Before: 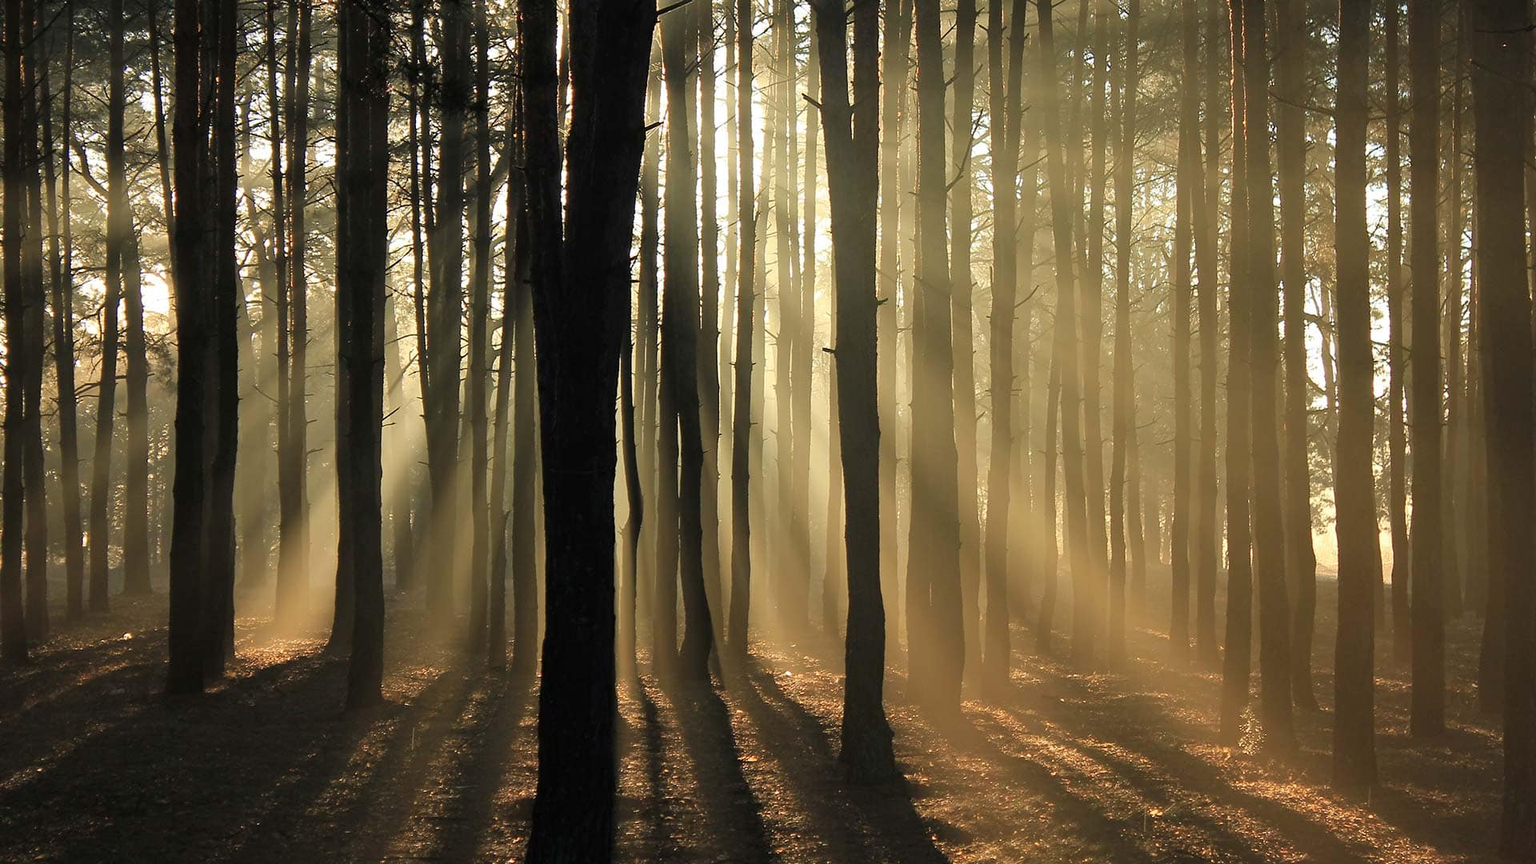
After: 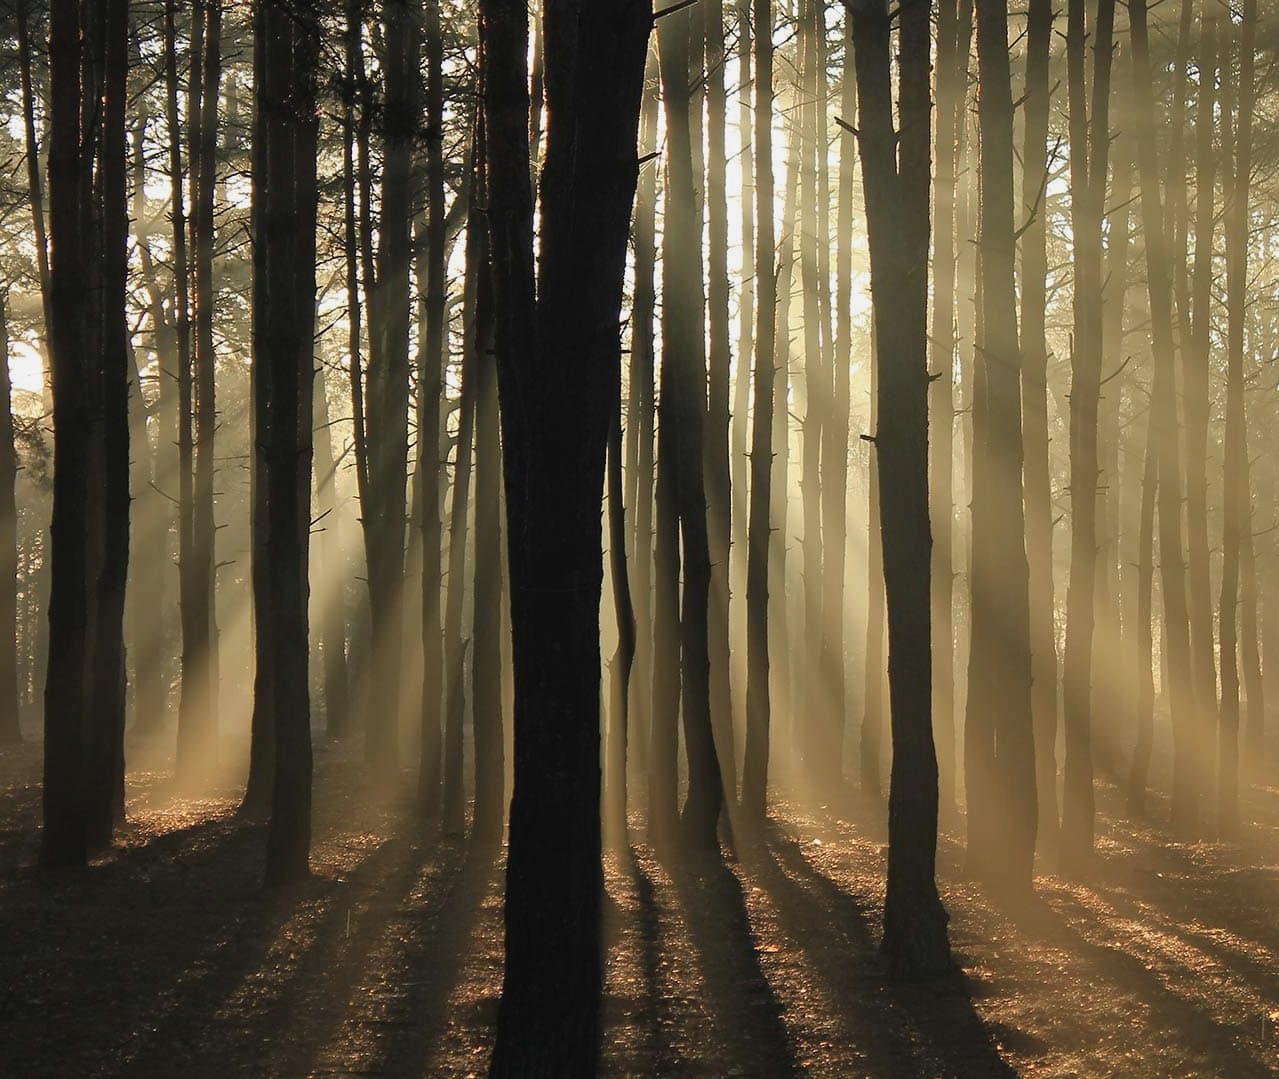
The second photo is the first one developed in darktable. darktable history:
rotate and perspective: automatic cropping original format, crop left 0, crop top 0
crop and rotate: left 8.786%, right 24.548%
contrast brightness saturation: contrast -0.08, brightness -0.04, saturation -0.11
